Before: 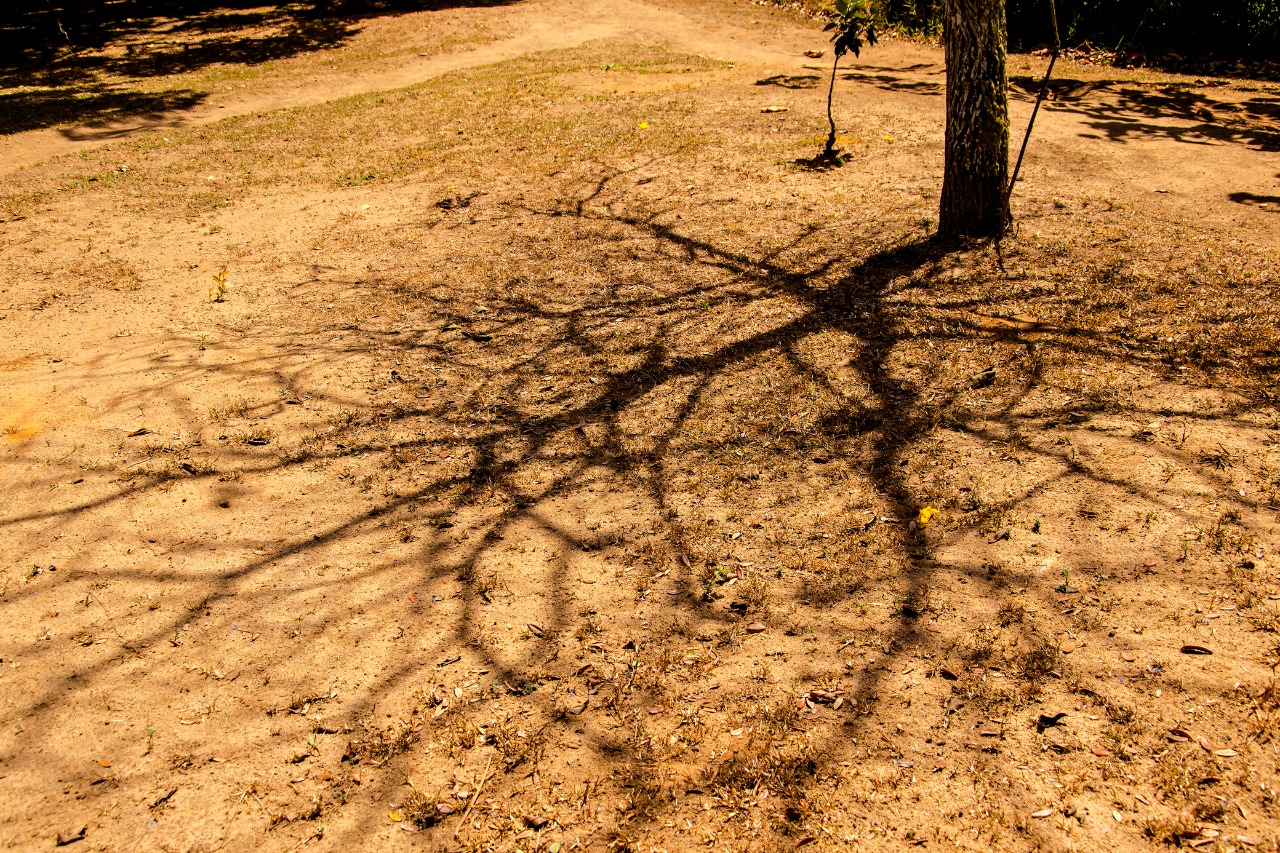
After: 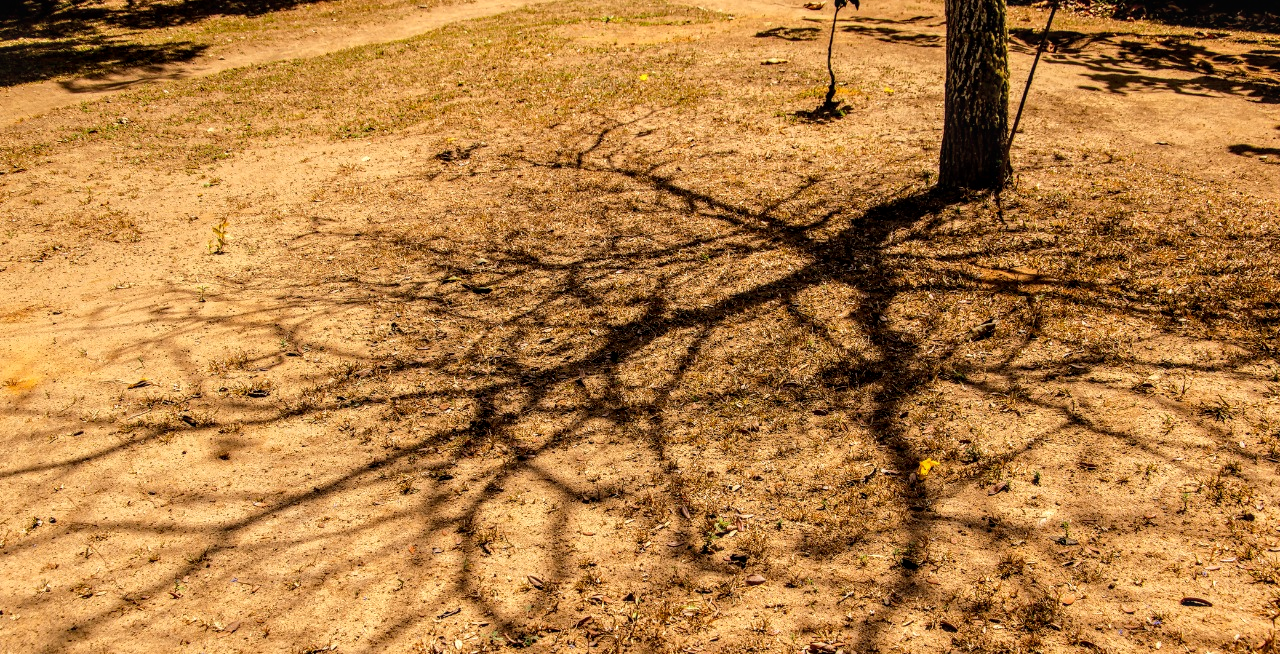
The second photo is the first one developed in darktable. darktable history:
crop: top 5.667%, bottom 17.637%
local contrast: on, module defaults
